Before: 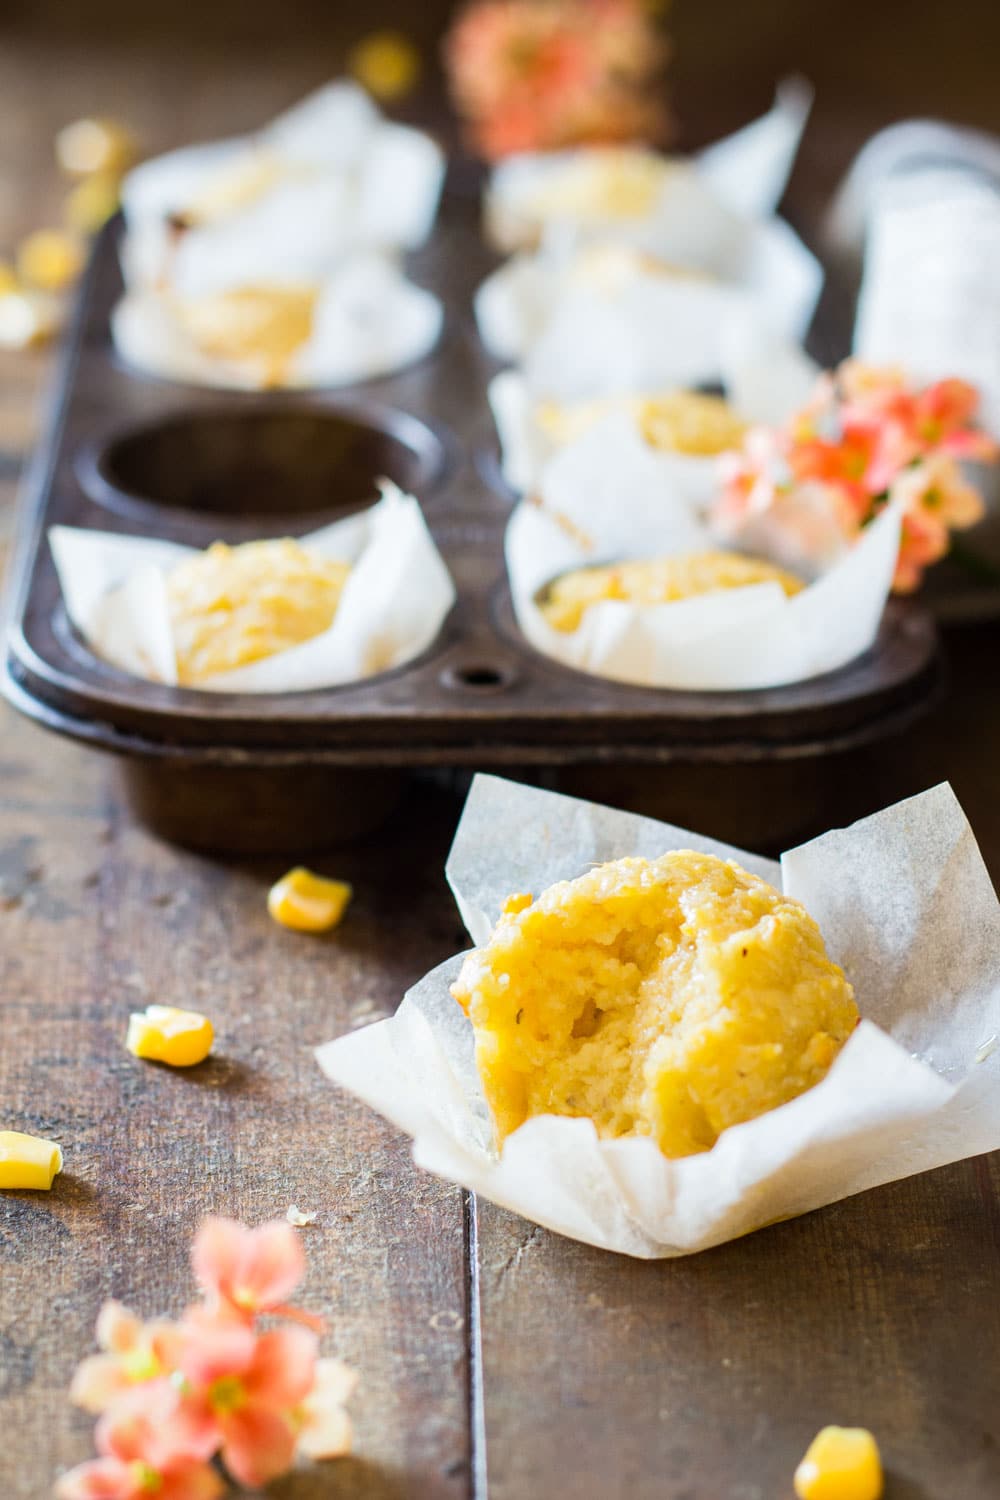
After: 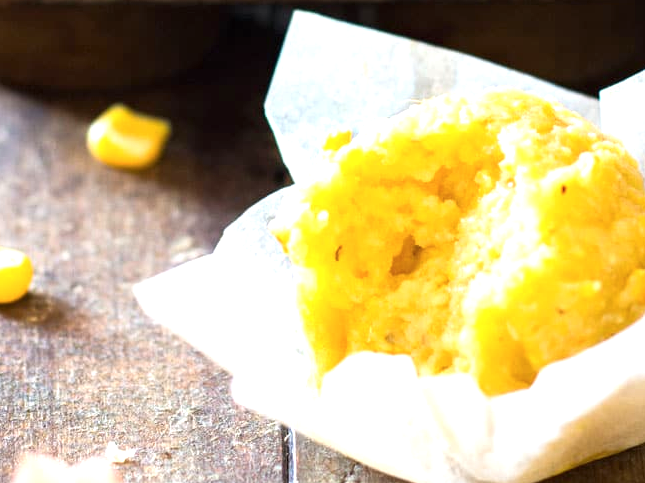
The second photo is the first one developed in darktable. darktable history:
crop: left 18.102%, top 50.885%, right 17.376%, bottom 16.875%
color balance rgb: perceptual saturation grading › global saturation 0.373%
exposure: black level correction 0, exposure 0.699 EV, compensate exposure bias true, compensate highlight preservation false
